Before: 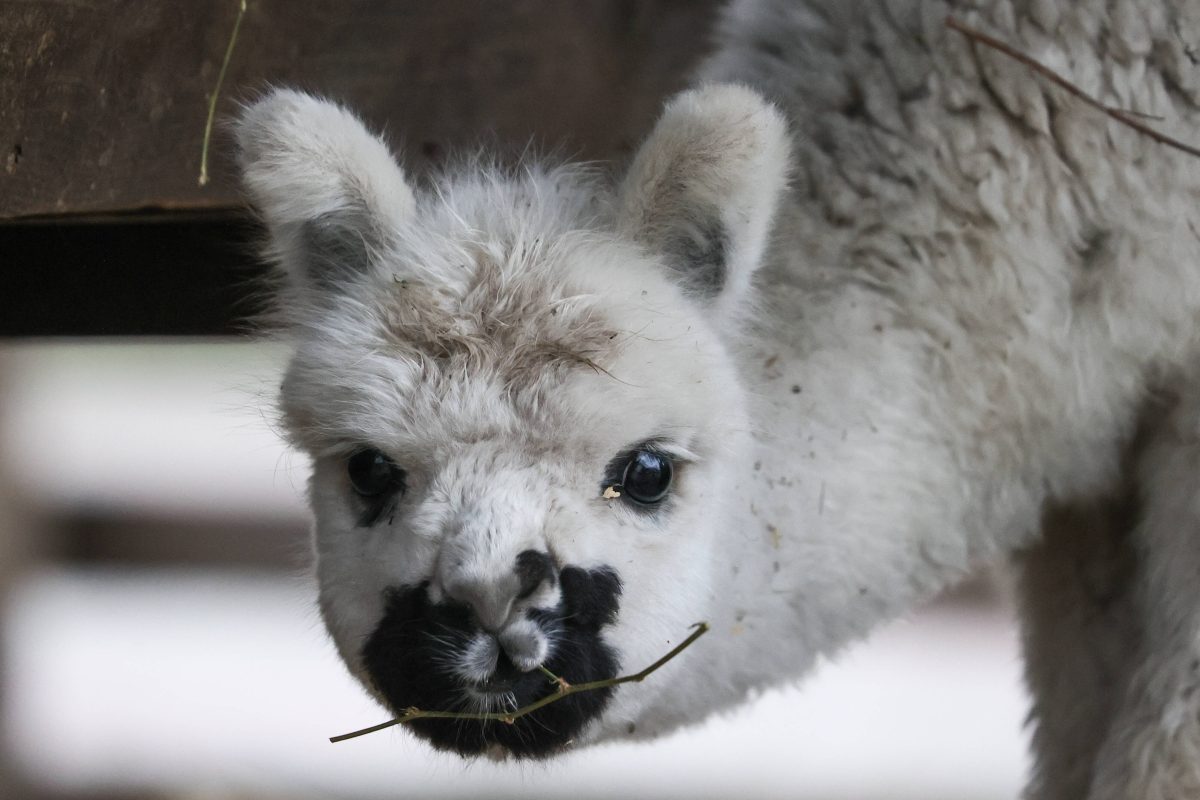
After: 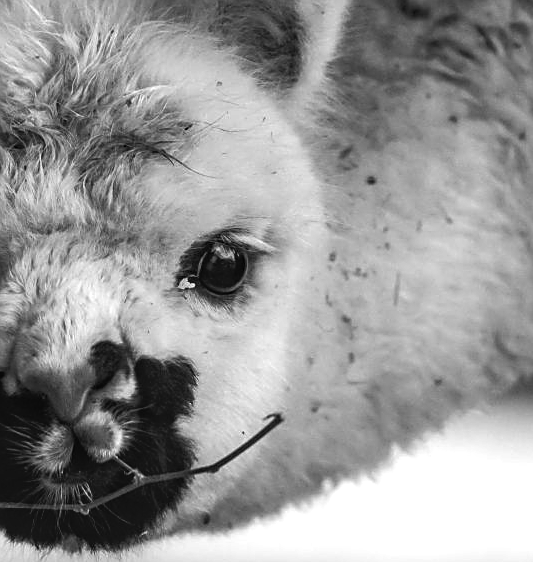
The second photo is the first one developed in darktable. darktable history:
white balance: emerald 1
monochrome: a 30.25, b 92.03
crop: left 35.432%, top 26.233%, right 20.145%, bottom 3.432%
local contrast: detail 130%
color balance: lift [1.005, 0.99, 1.007, 1.01], gamma [1, 1.034, 1.032, 0.966], gain [0.873, 1.055, 1.067, 0.933]
color balance rgb: linear chroma grading › global chroma 9%, perceptual saturation grading › global saturation 36%, perceptual saturation grading › shadows 35%, perceptual brilliance grading › global brilliance 15%, perceptual brilliance grading › shadows -35%, global vibrance 15%
sharpen: on, module defaults
color correction: highlights a* 1.39, highlights b* 17.83
